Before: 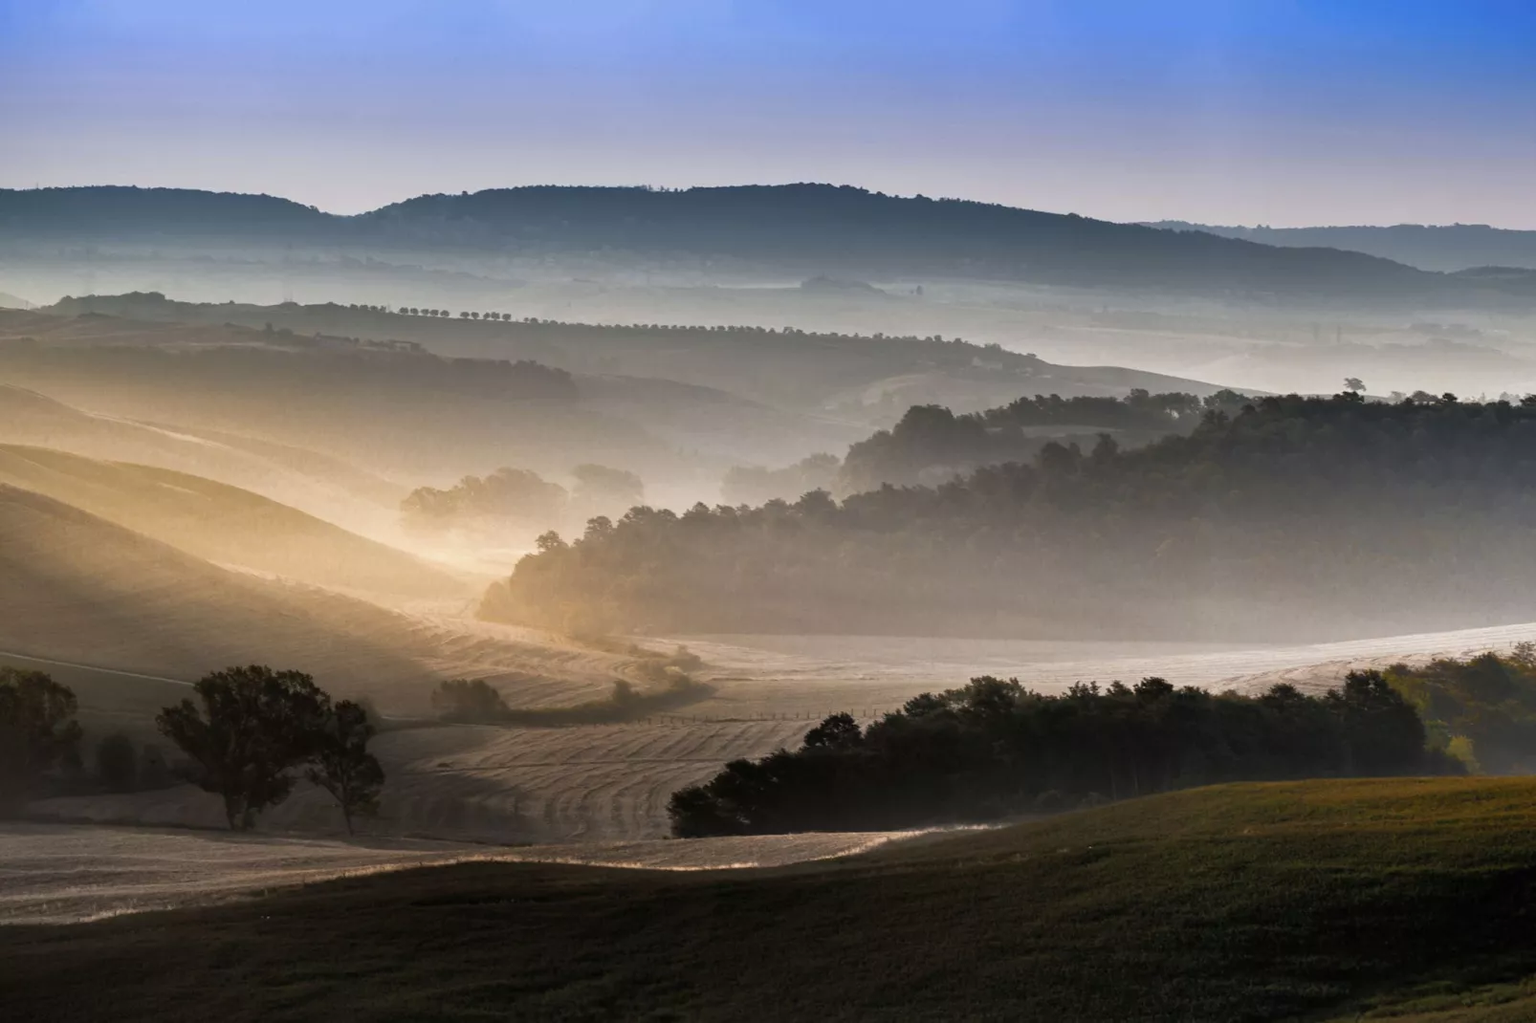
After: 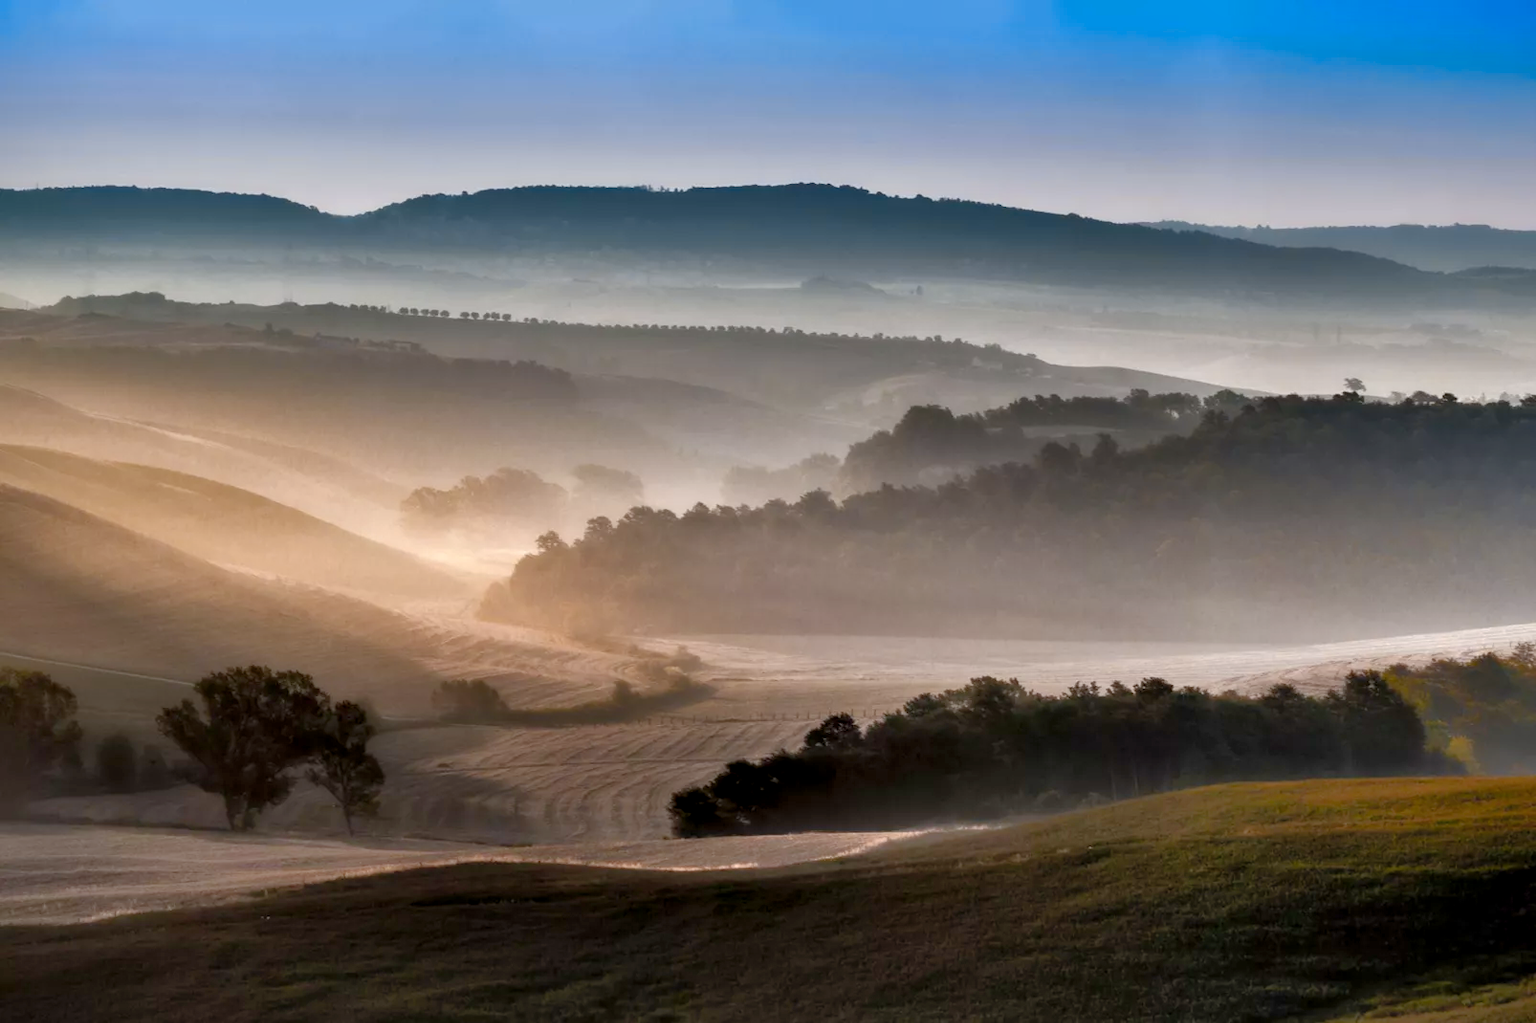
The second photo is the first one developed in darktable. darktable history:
color balance rgb: perceptual saturation grading › global saturation 14.338%, perceptual saturation grading › highlights -24.884%, perceptual saturation grading › shadows 24.237%, hue shift -10.54°
contrast equalizer: y [[0.514, 0.573, 0.581, 0.508, 0.5, 0.5], [0.5 ×6], [0.5 ×6], [0 ×6], [0 ×6]]
shadows and highlights: on, module defaults
